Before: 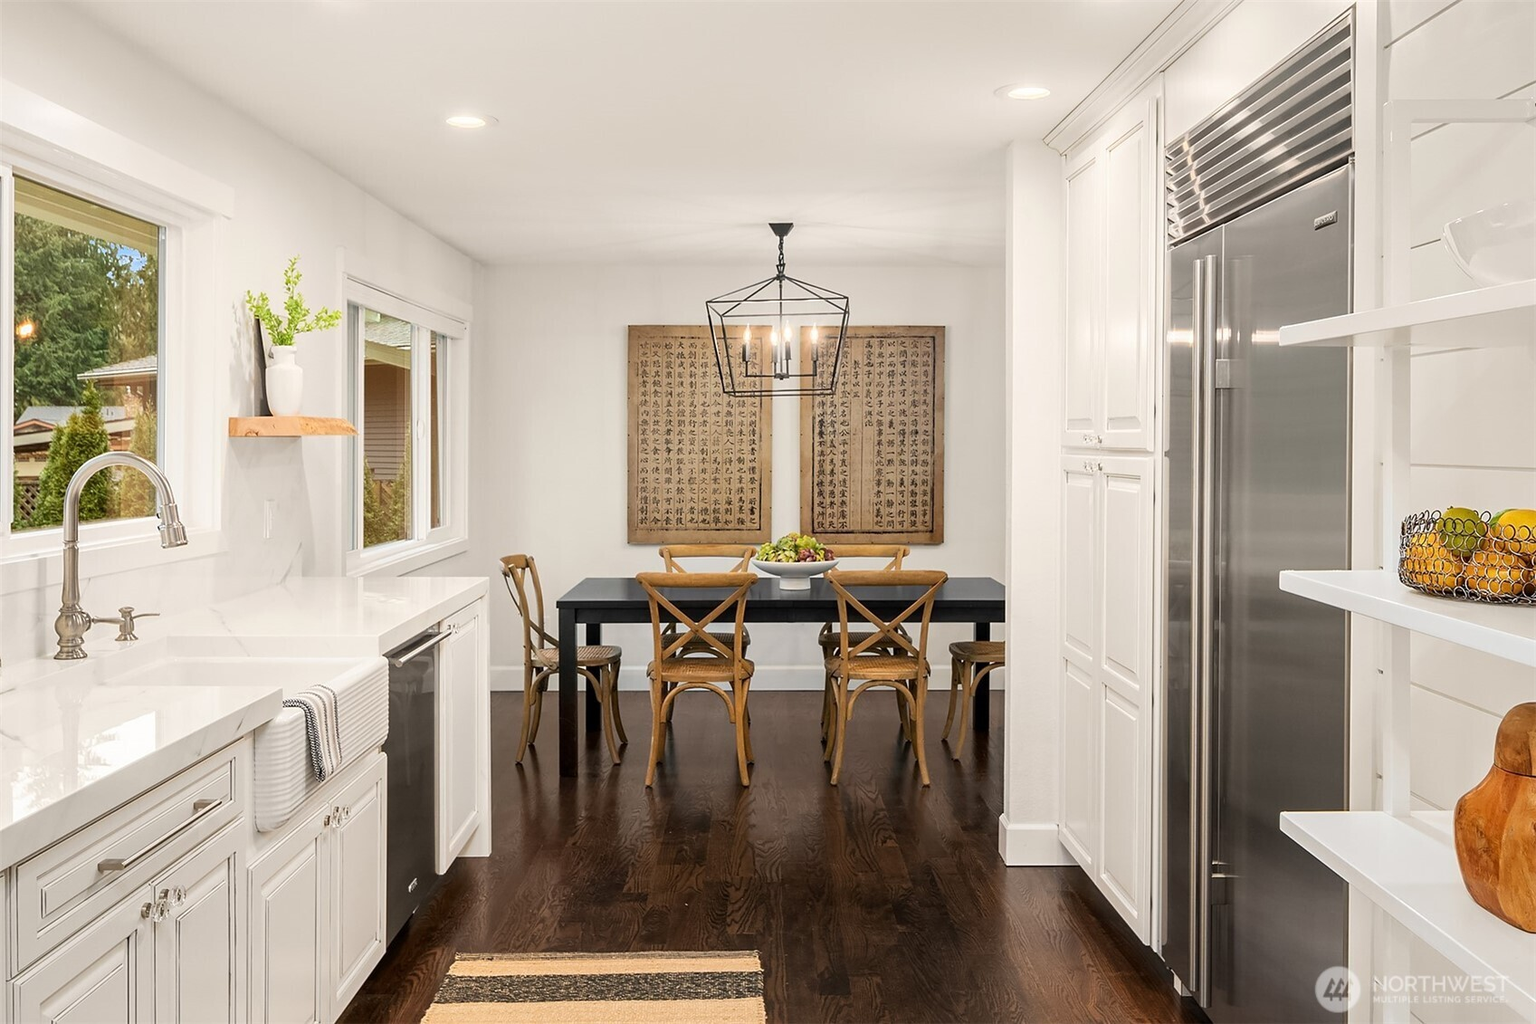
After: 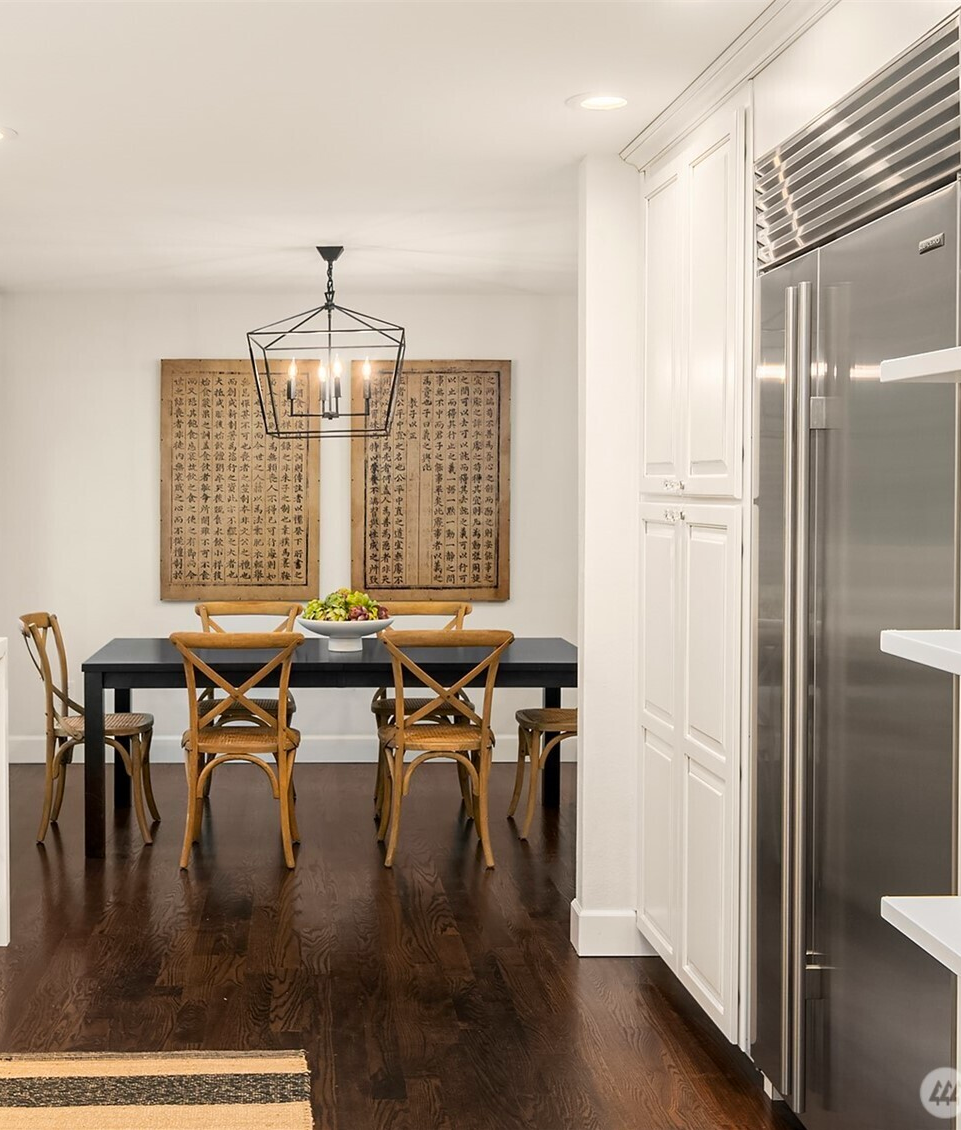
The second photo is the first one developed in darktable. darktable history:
contrast brightness saturation: saturation 0.13
crop: left 31.458%, top 0%, right 11.876%
